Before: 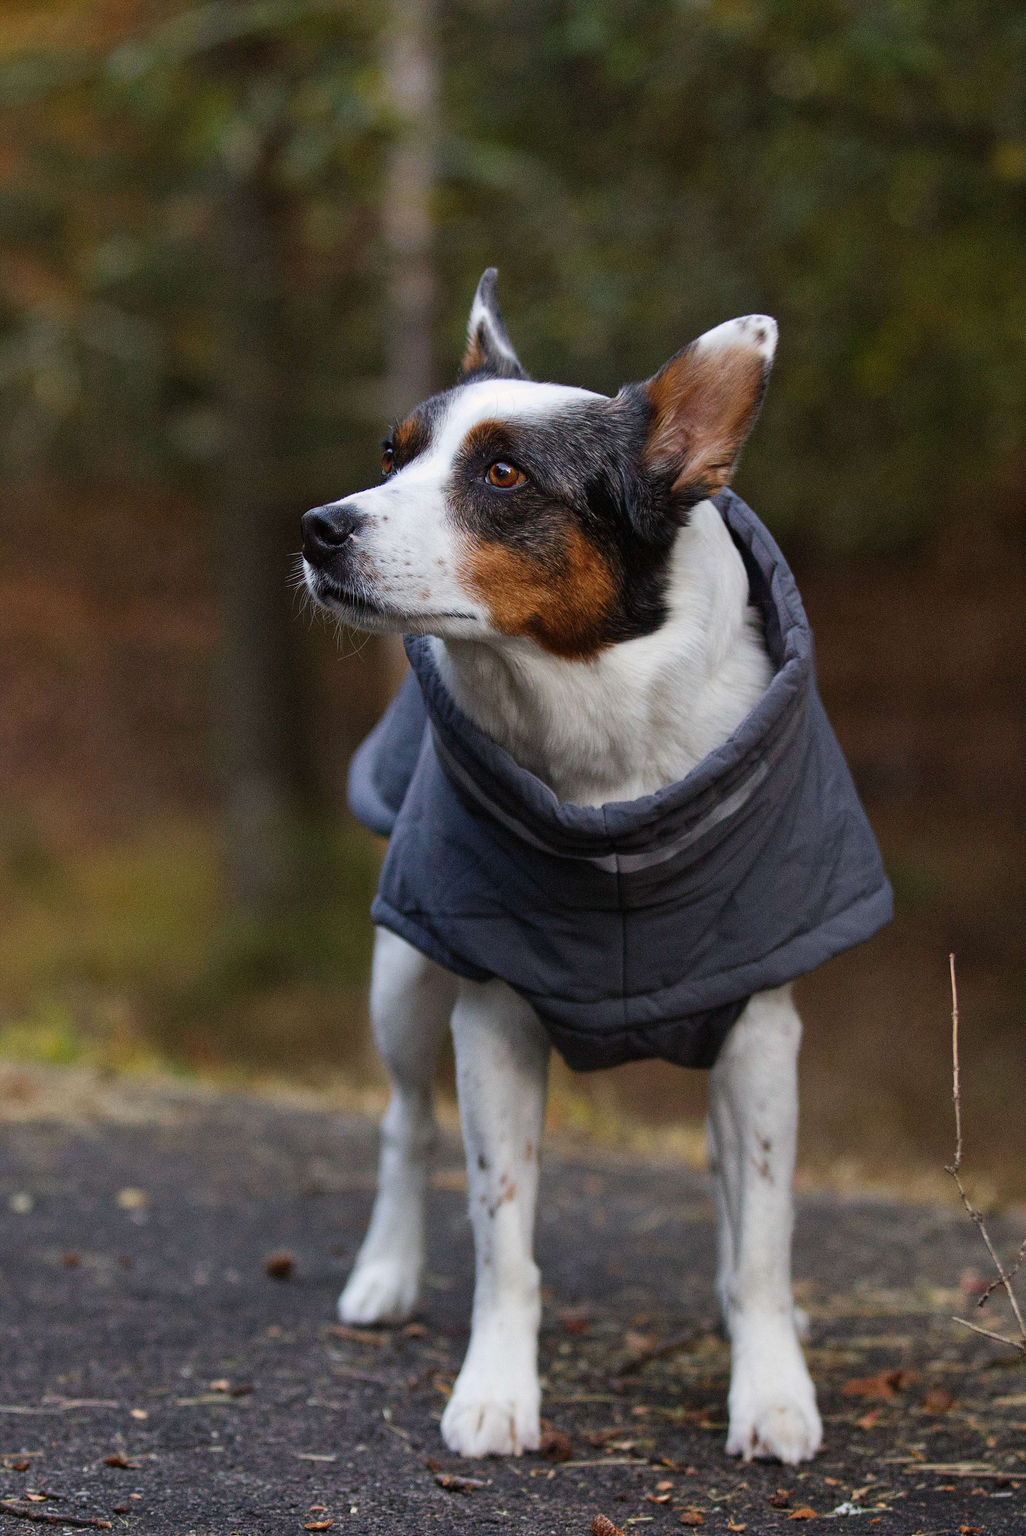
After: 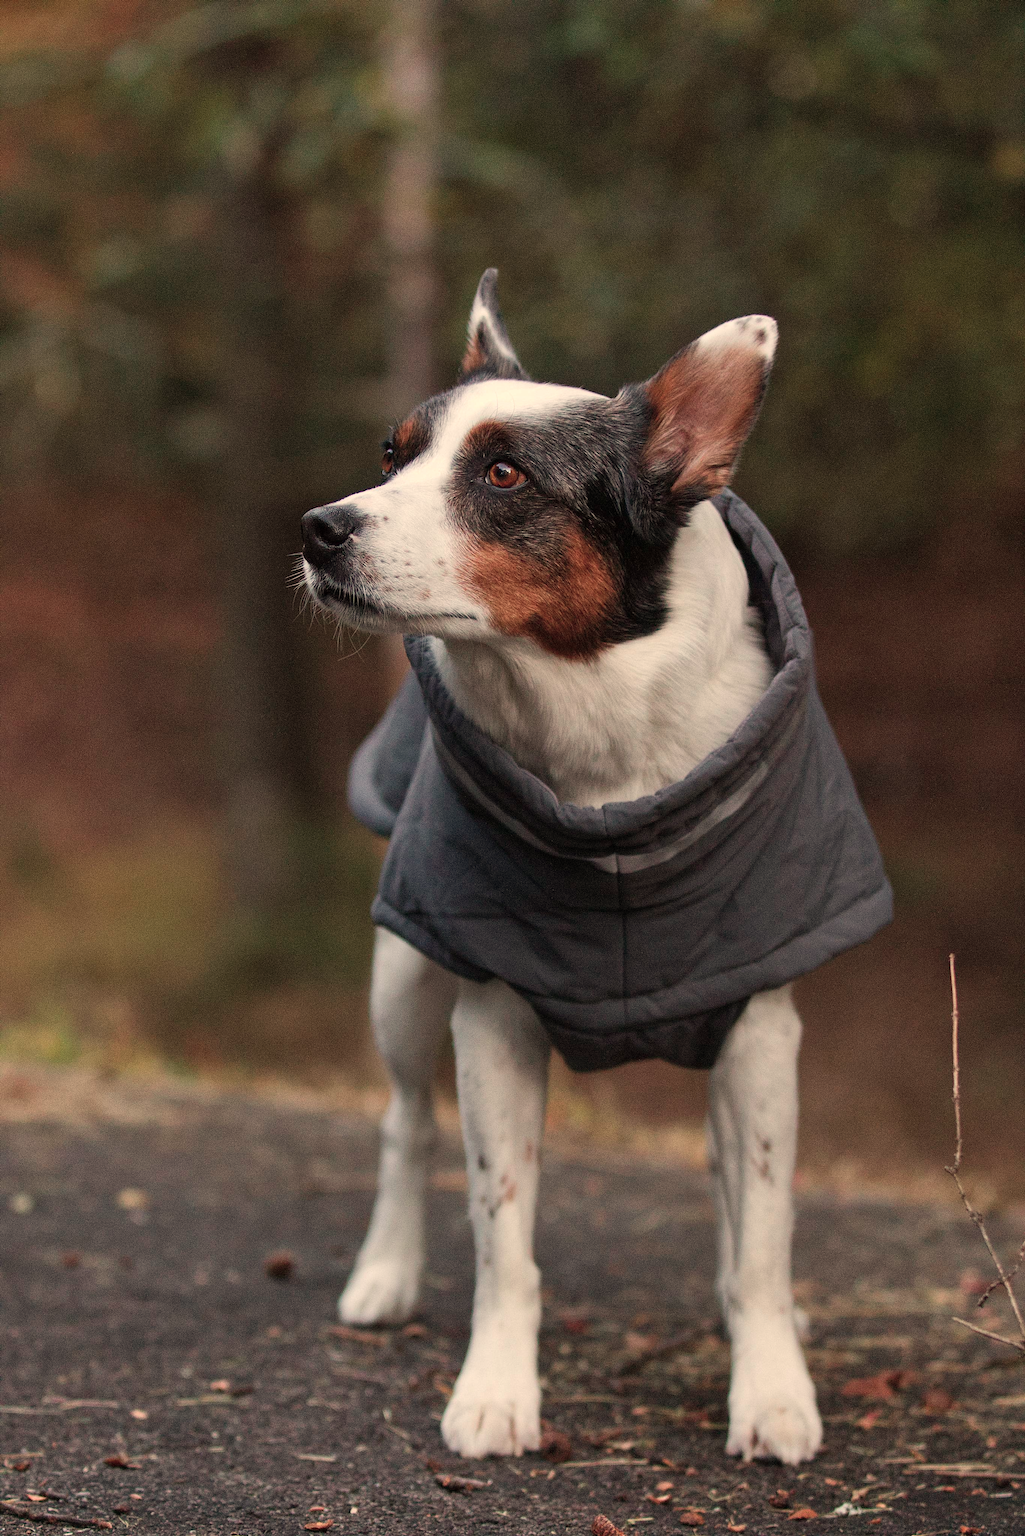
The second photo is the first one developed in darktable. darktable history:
white balance: red 1.123, blue 0.83
color contrast: blue-yellow contrast 0.7
